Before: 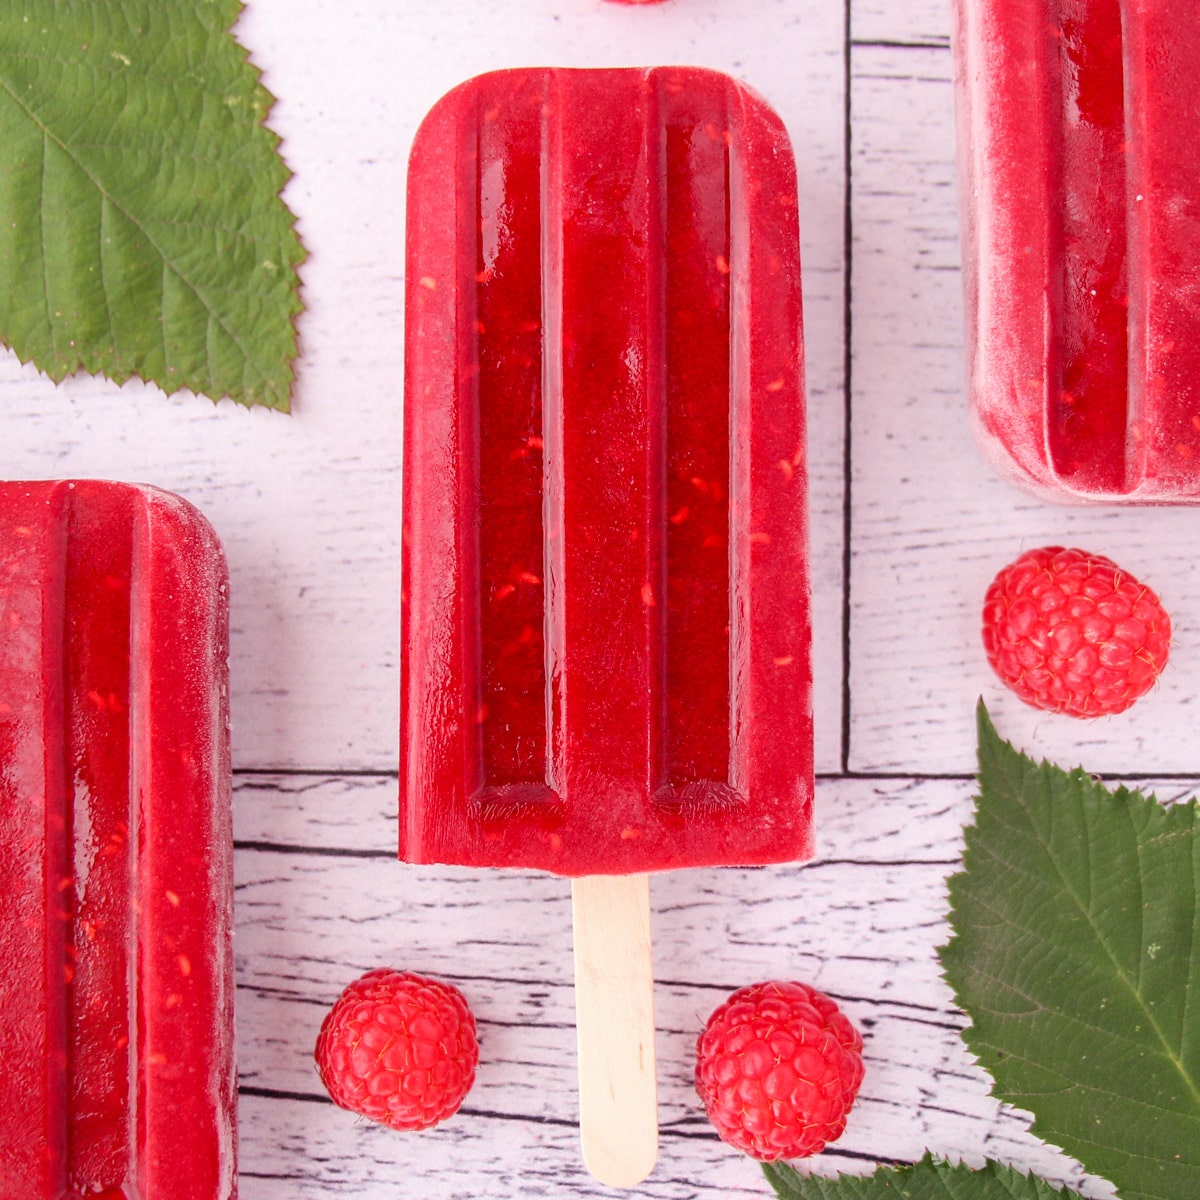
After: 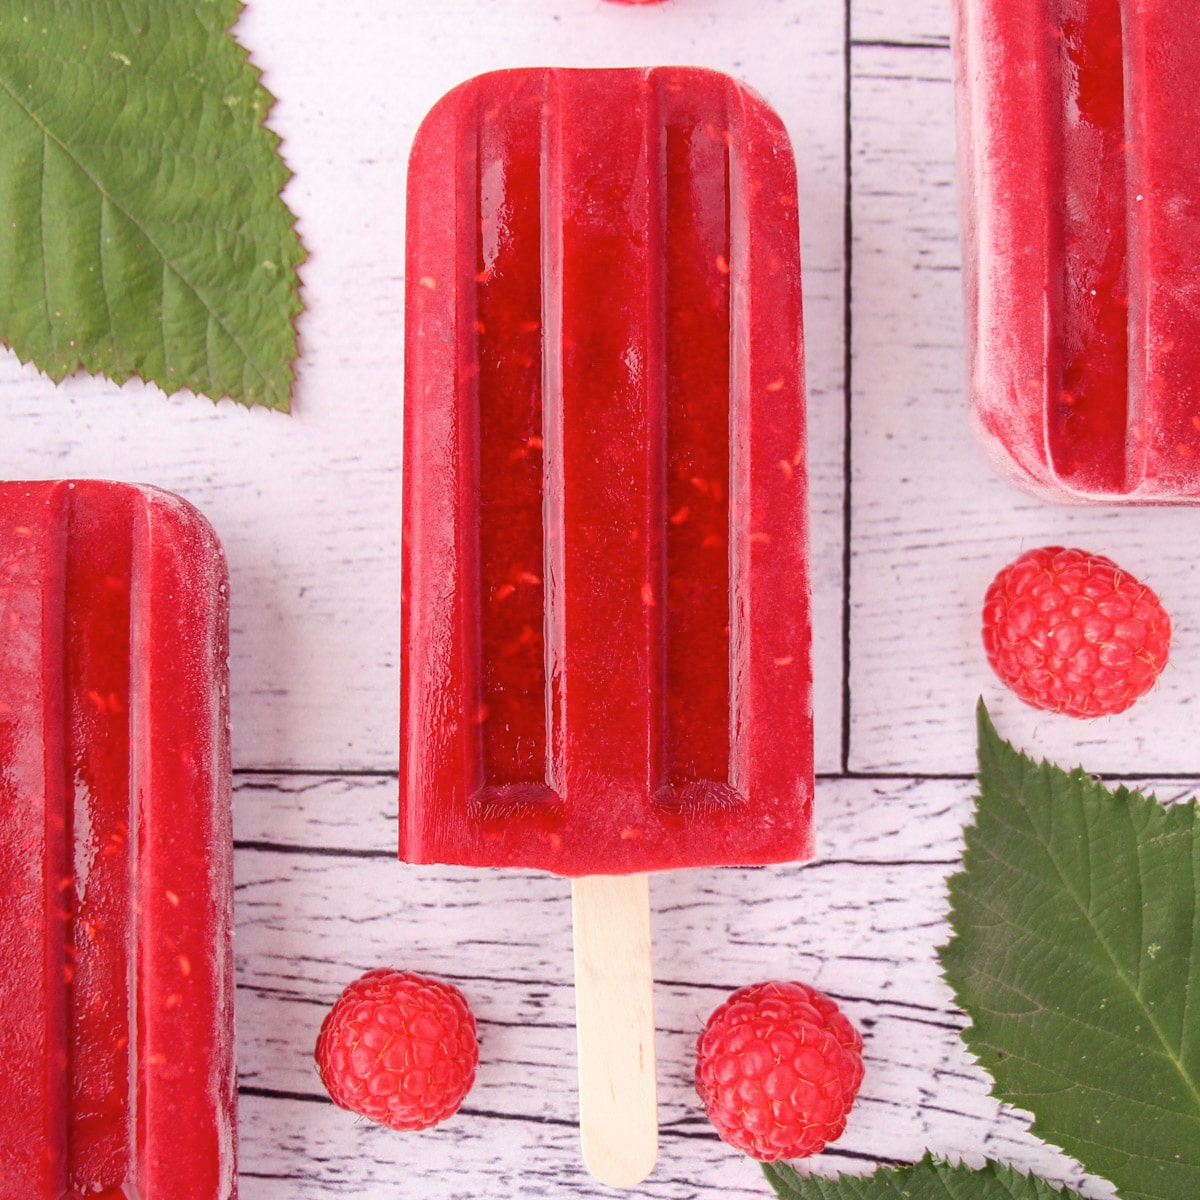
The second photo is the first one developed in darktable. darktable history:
levels: mode automatic
contrast brightness saturation: saturation -0.05
